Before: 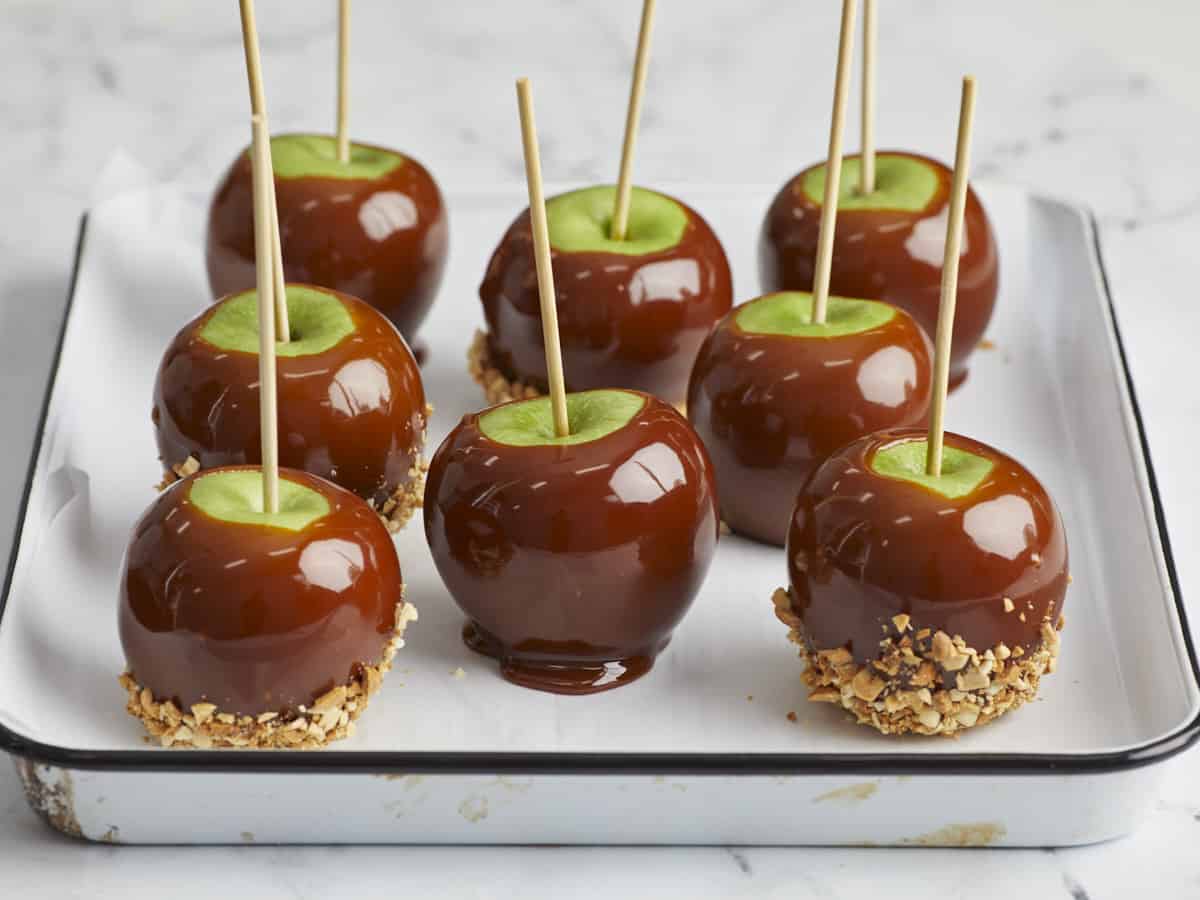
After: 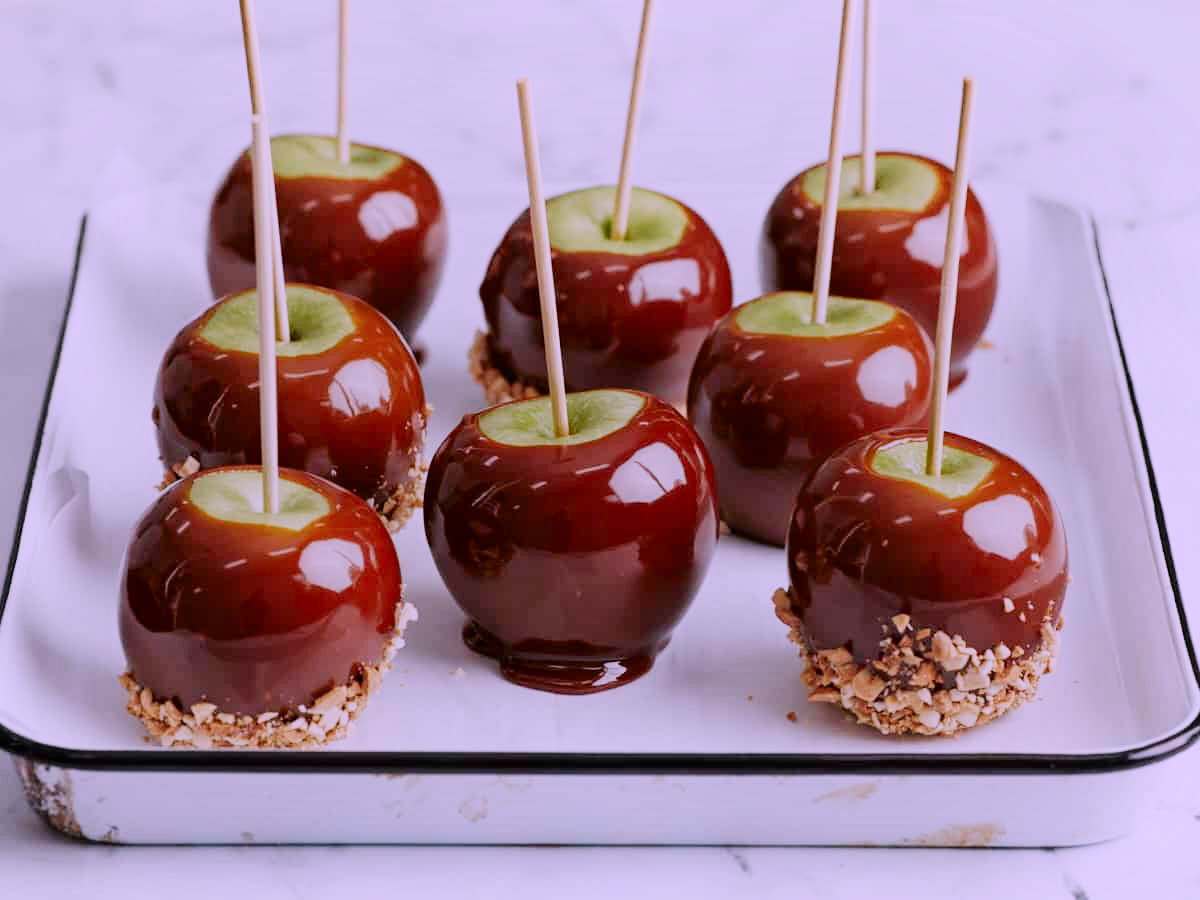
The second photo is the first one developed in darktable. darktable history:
filmic rgb: black relative exposure -7.65 EV, white relative exposure 4.56 EV, hardness 3.61, preserve chrominance no, color science v5 (2021), contrast in shadows safe, contrast in highlights safe
shadows and highlights: shadows -61.87, white point adjustment -5.34, highlights 60.36
color correction: highlights a* 15.11, highlights b* -25.17
